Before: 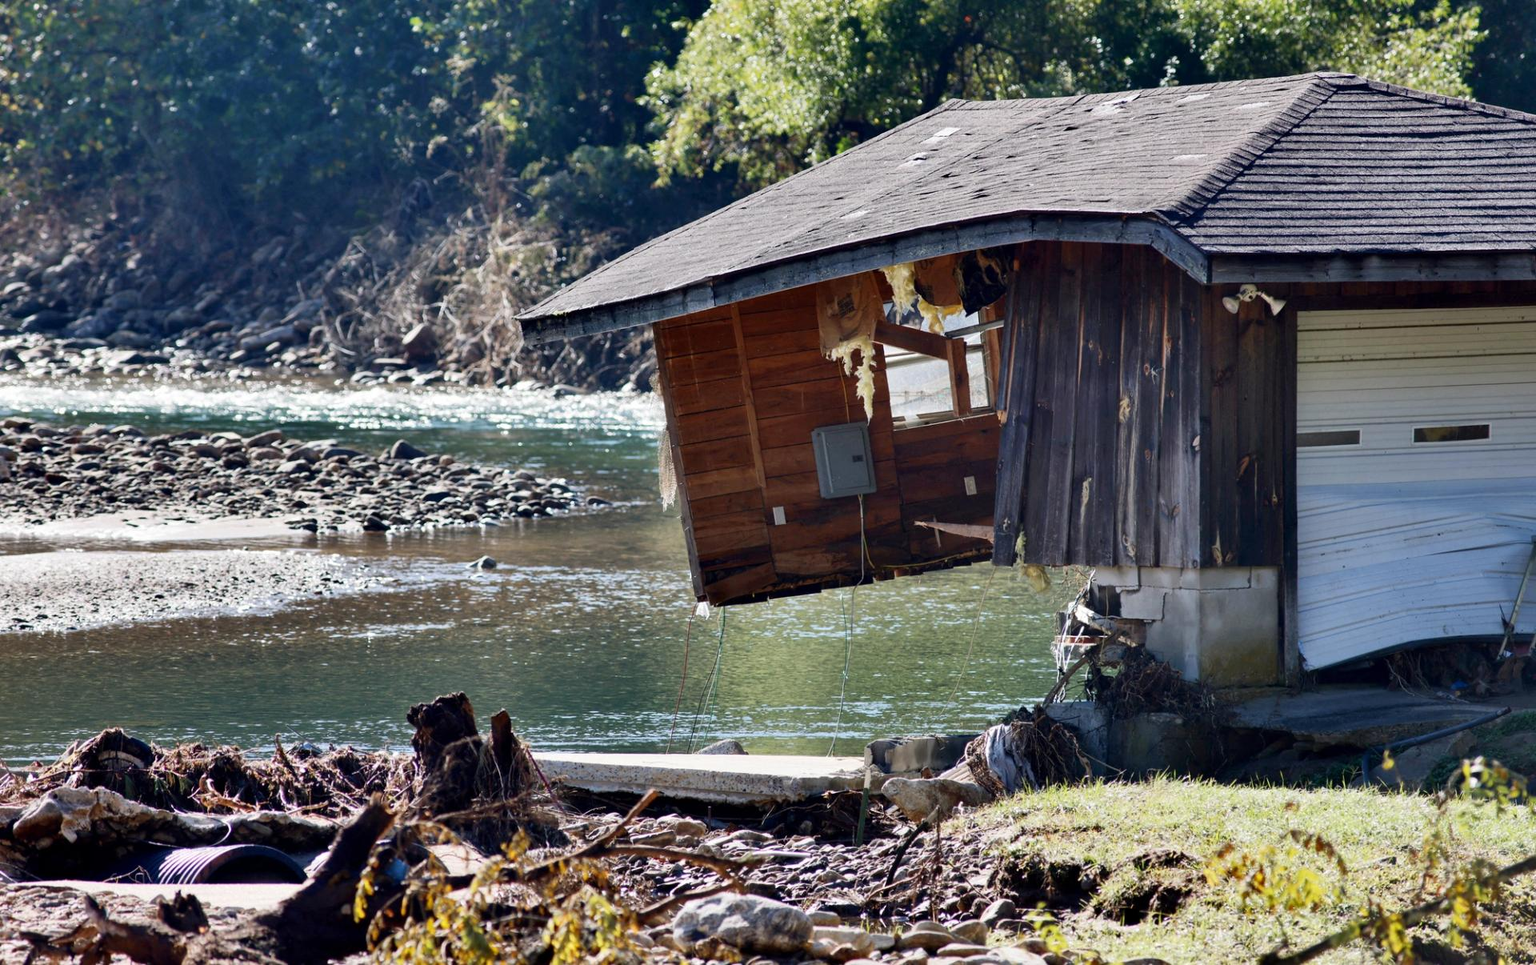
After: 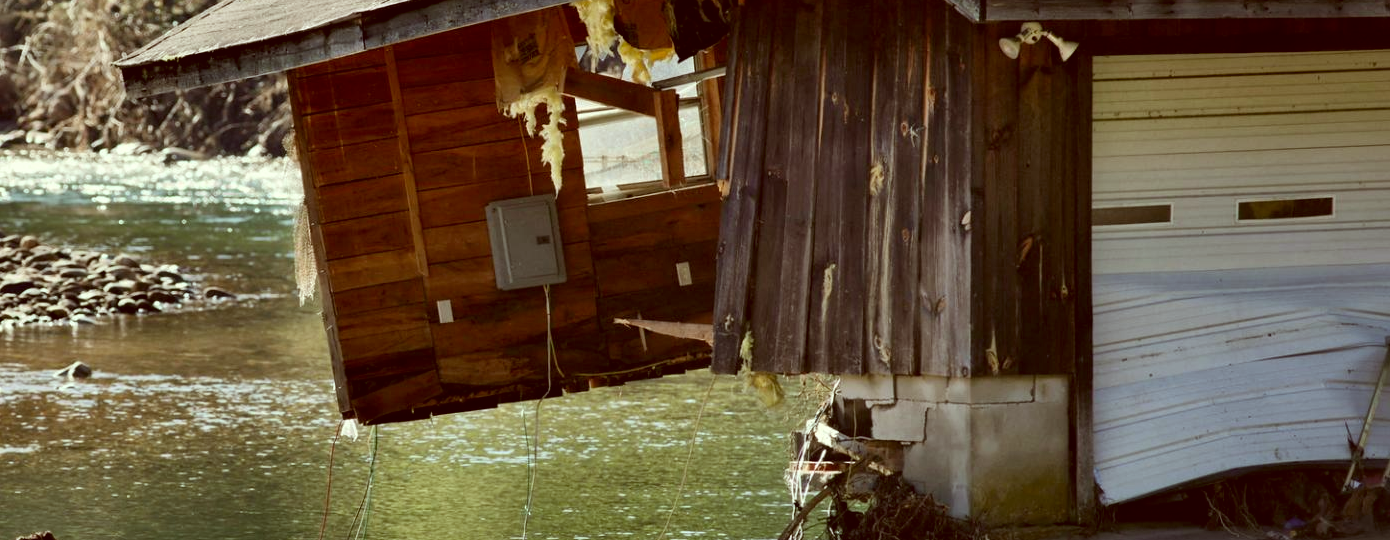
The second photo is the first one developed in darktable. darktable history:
local contrast: mode bilateral grid, contrast 19, coarseness 50, detail 120%, midtone range 0.2
color correction: highlights a* -6.18, highlights b* 9.63, shadows a* 10.06, shadows b* 24.01
crop and rotate: left 27.597%, top 27.617%, bottom 27.554%
